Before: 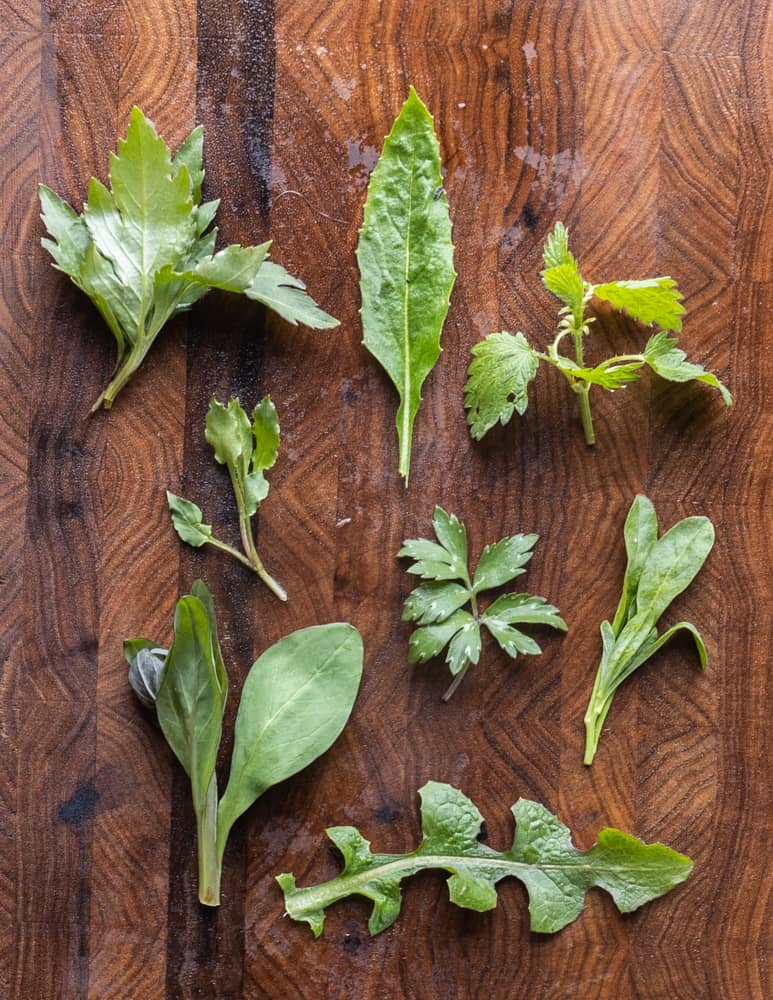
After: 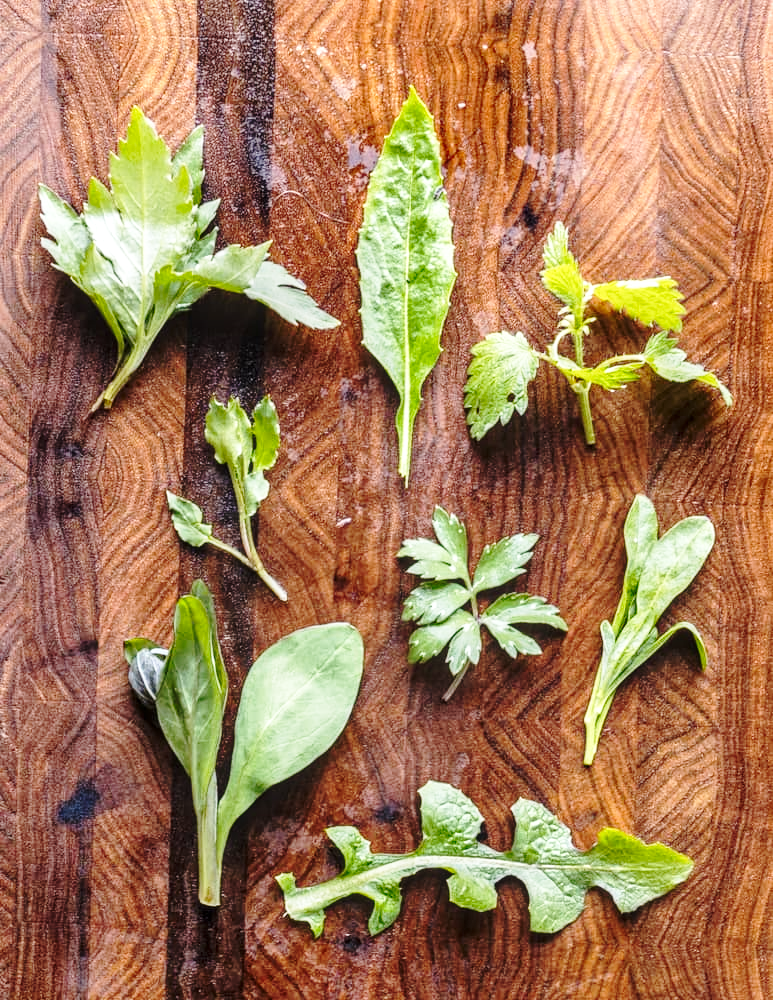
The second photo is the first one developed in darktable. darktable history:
local contrast: on, module defaults
base curve: curves: ch0 [(0, 0) (0.032, 0.037) (0.105, 0.228) (0.435, 0.76) (0.856, 0.983) (1, 1)], preserve colors none
